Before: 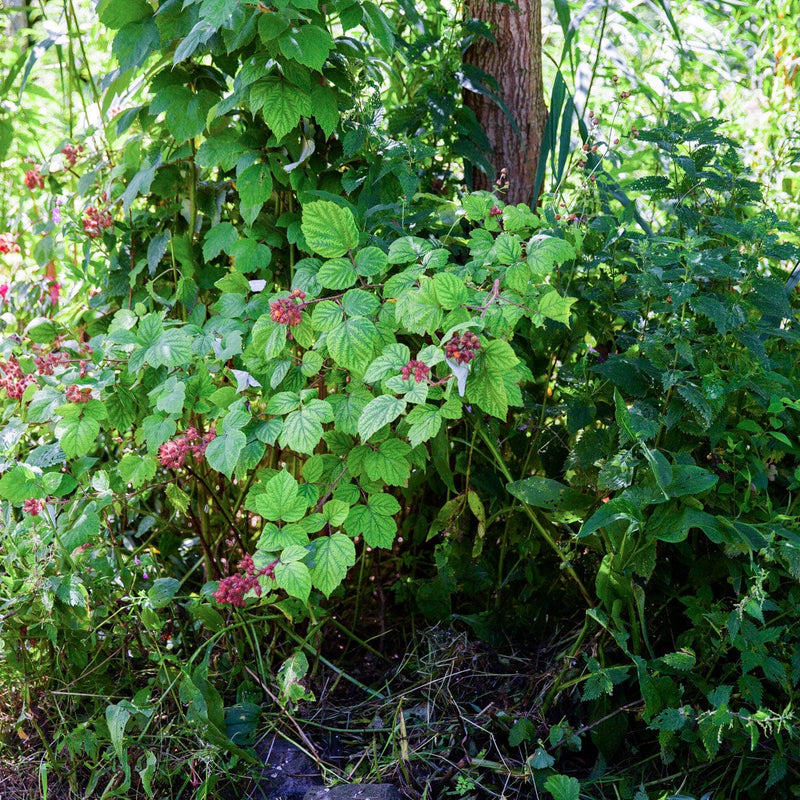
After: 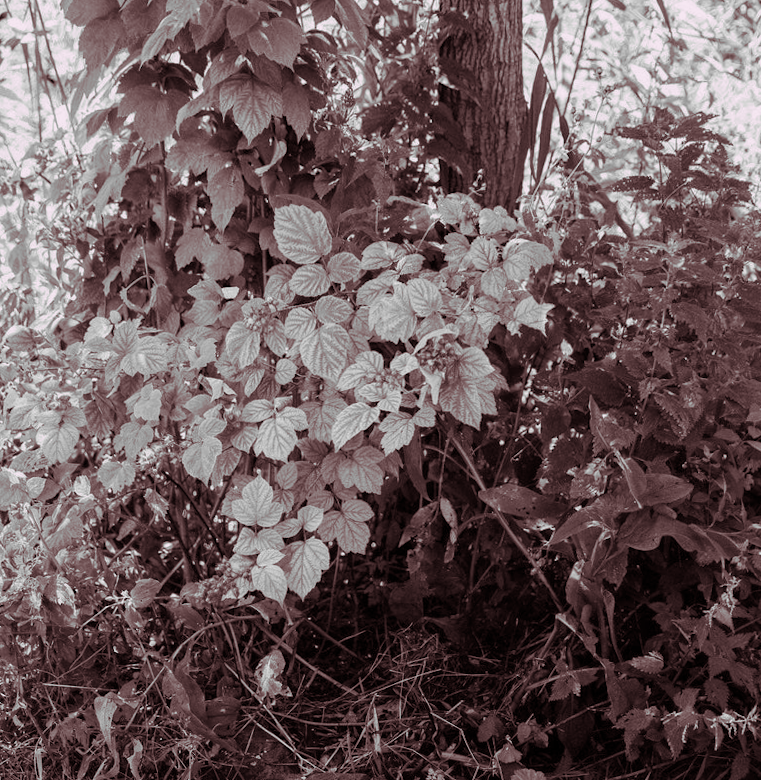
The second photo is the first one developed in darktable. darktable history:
split-toning: highlights › hue 298.8°, highlights › saturation 0.73, compress 41.76%
monochrome: a -92.57, b 58.91
rotate and perspective: rotation 0.074°, lens shift (vertical) 0.096, lens shift (horizontal) -0.041, crop left 0.043, crop right 0.952, crop top 0.024, crop bottom 0.979
color zones: curves: ch0 [(0, 0.65) (0.096, 0.644) (0.221, 0.539) (0.429, 0.5) (0.571, 0.5) (0.714, 0.5) (0.857, 0.5) (1, 0.65)]; ch1 [(0, 0.5) (0.143, 0.5) (0.257, -0.002) (0.429, 0.04) (0.571, -0.001) (0.714, -0.015) (0.857, 0.024) (1, 0.5)]
